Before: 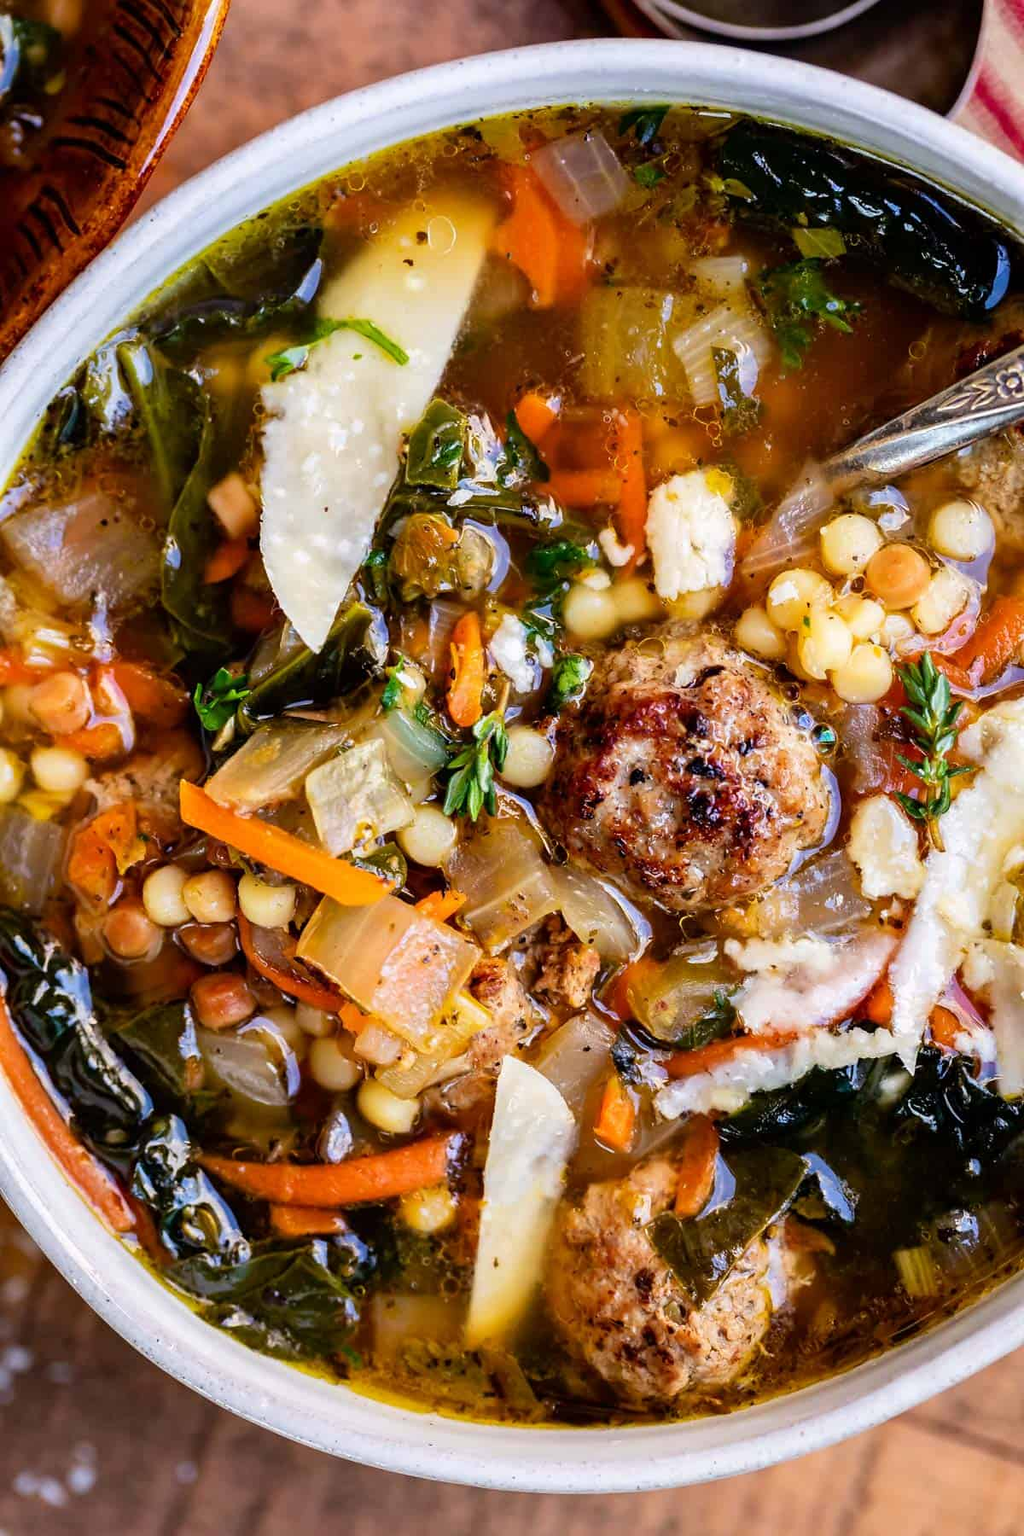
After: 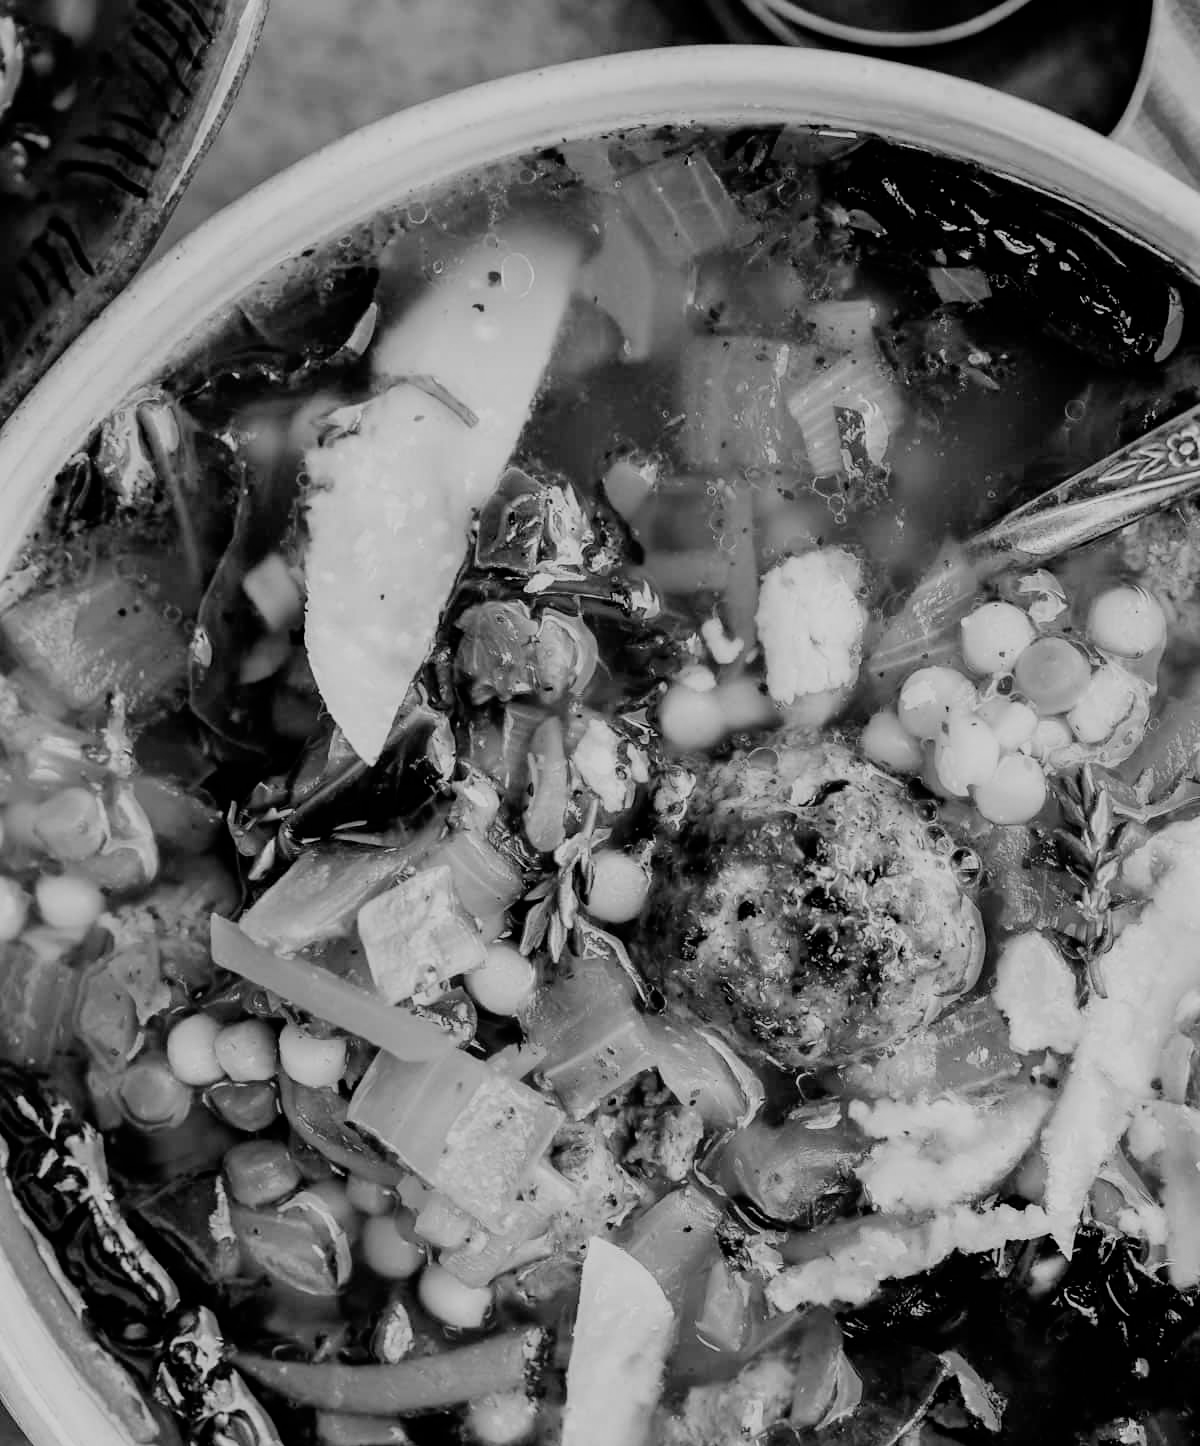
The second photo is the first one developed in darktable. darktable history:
filmic rgb: black relative exposure -7.15 EV, white relative exposure 5.36 EV, hardness 3.02, color science v6 (2022)
crop: bottom 19.644%
monochrome: on, module defaults
